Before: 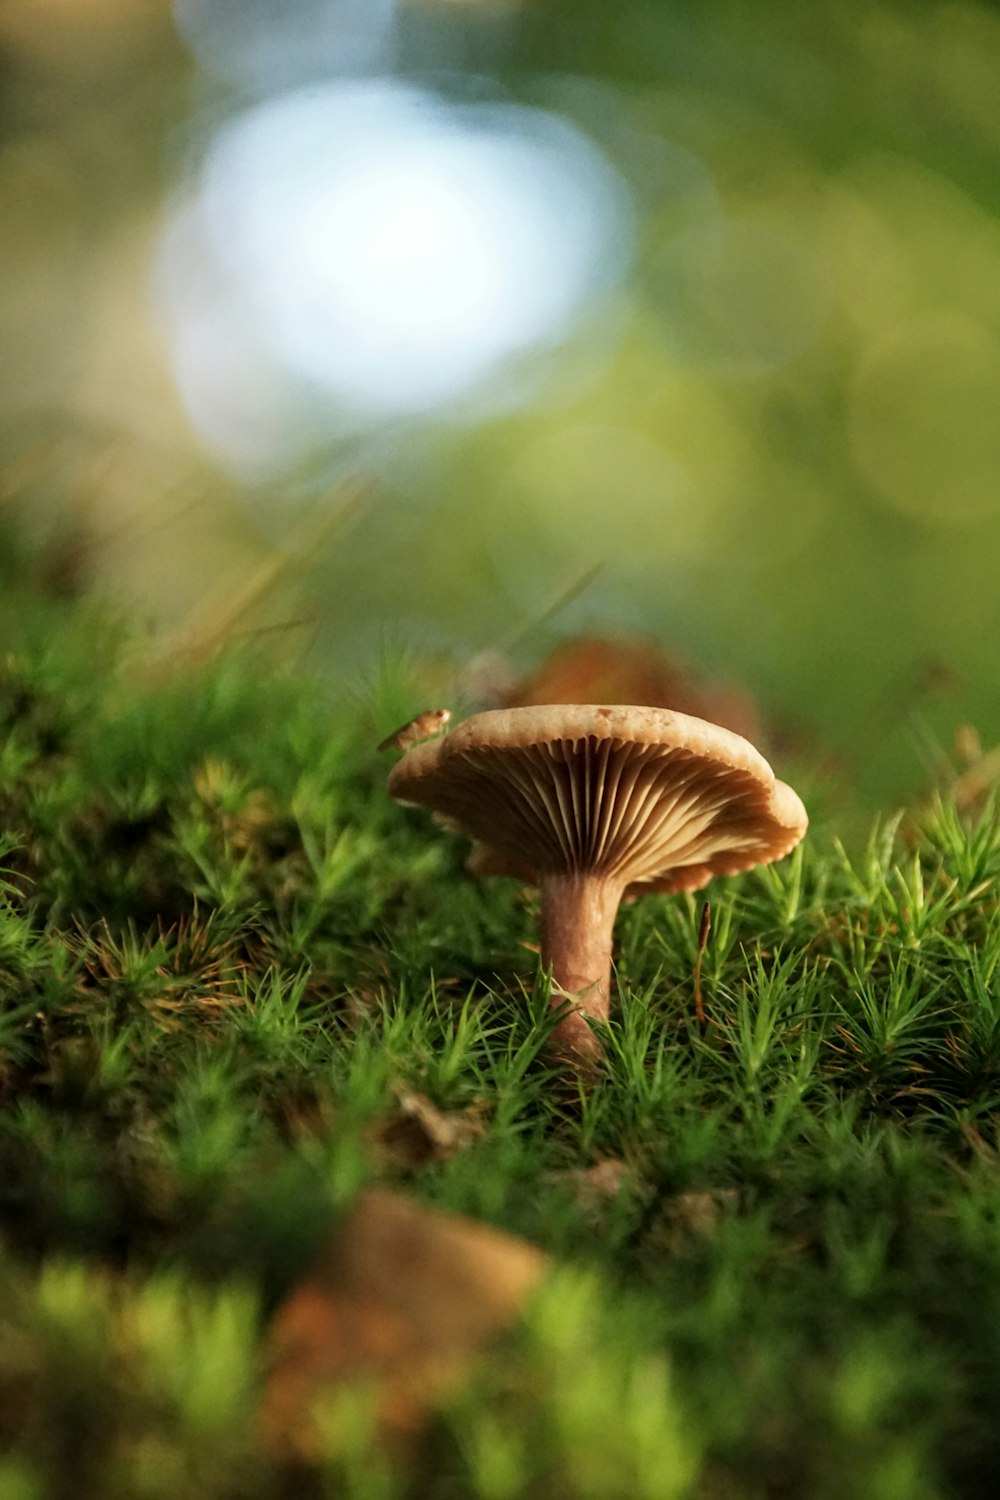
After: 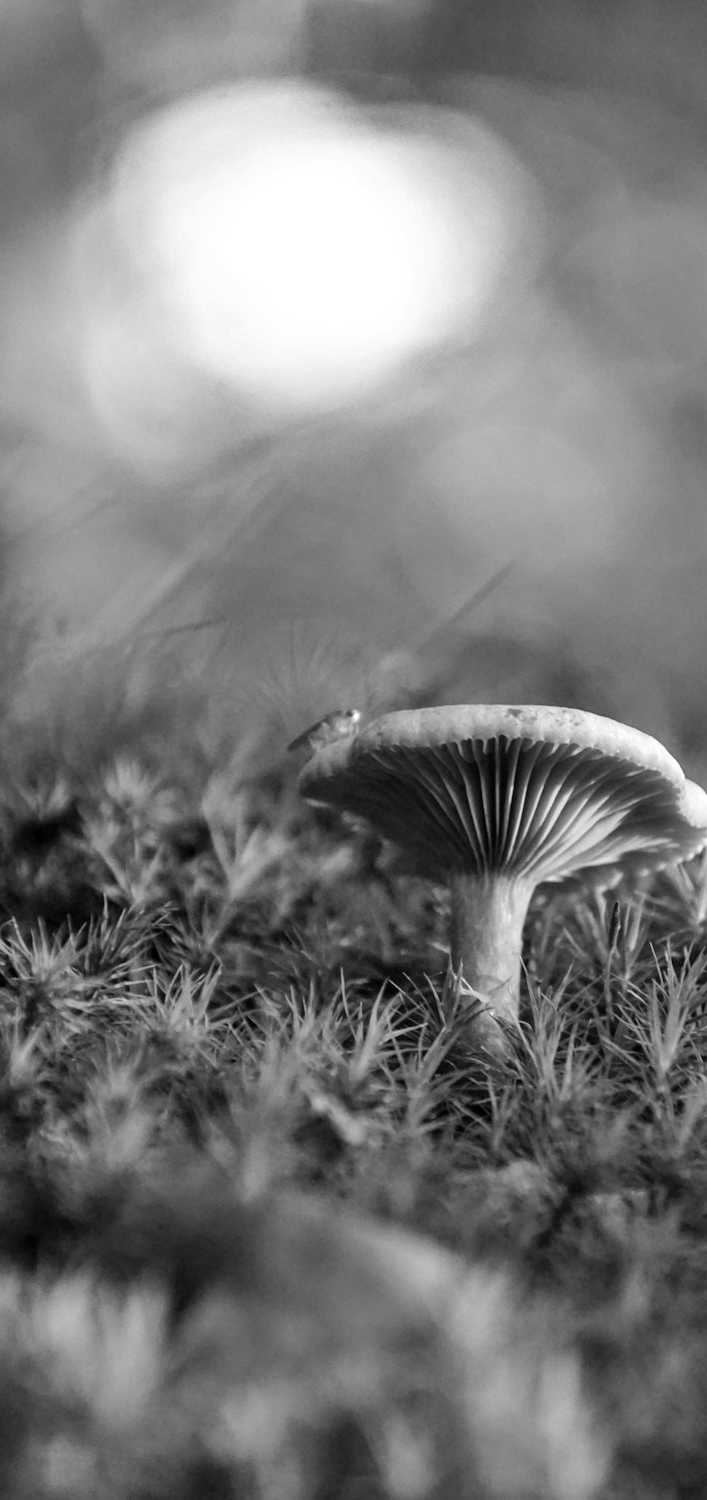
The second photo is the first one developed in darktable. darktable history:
crop and rotate: left 9.061%, right 20.142%
exposure: exposure 0.2 EV, compensate highlight preservation false
monochrome: a -6.99, b 35.61, size 1.4
shadows and highlights: shadows 60, soften with gaussian
